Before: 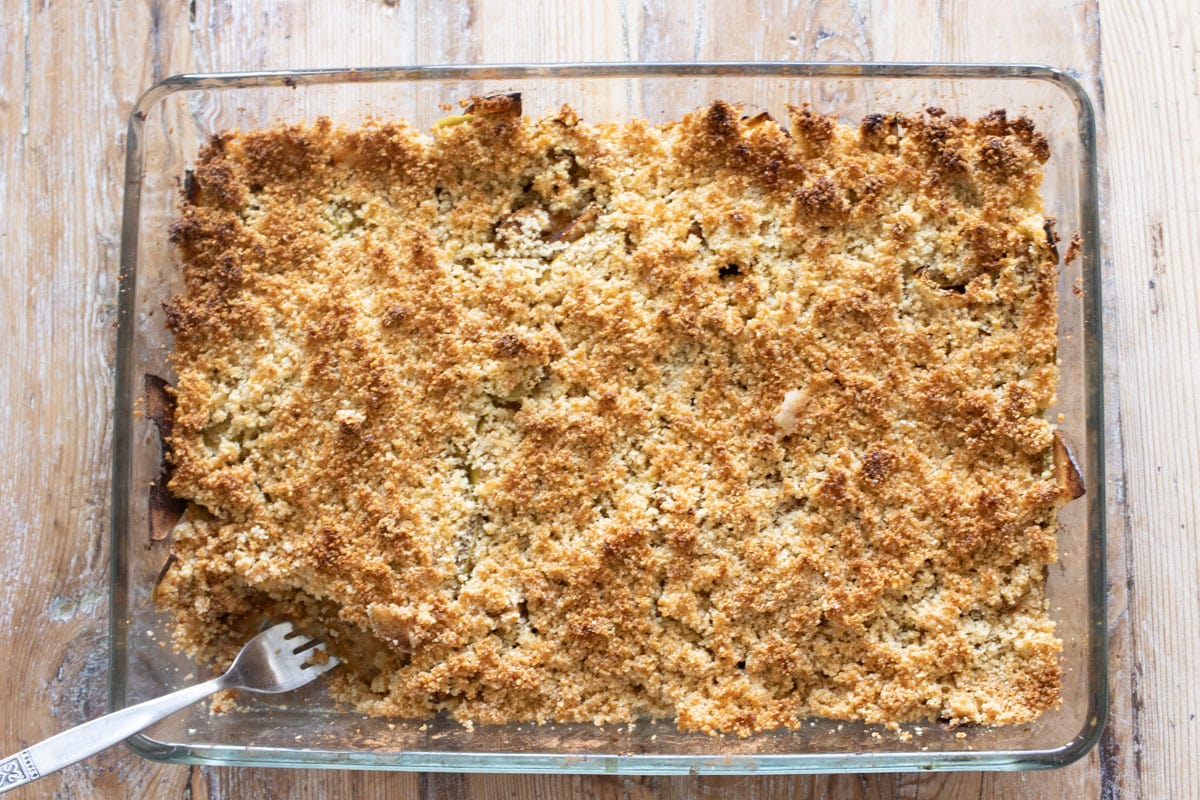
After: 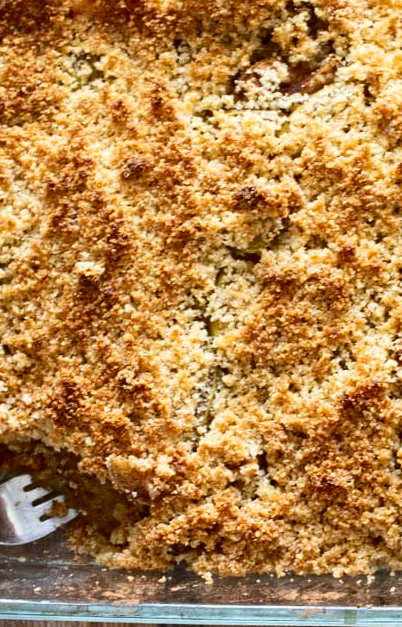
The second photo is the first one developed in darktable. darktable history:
crop and rotate: left 21.77%, top 18.528%, right 44.676%, bottom 2.997%
contrast brightness saturation: contrast 0.19, brightness -0.11, saturation 0.21
